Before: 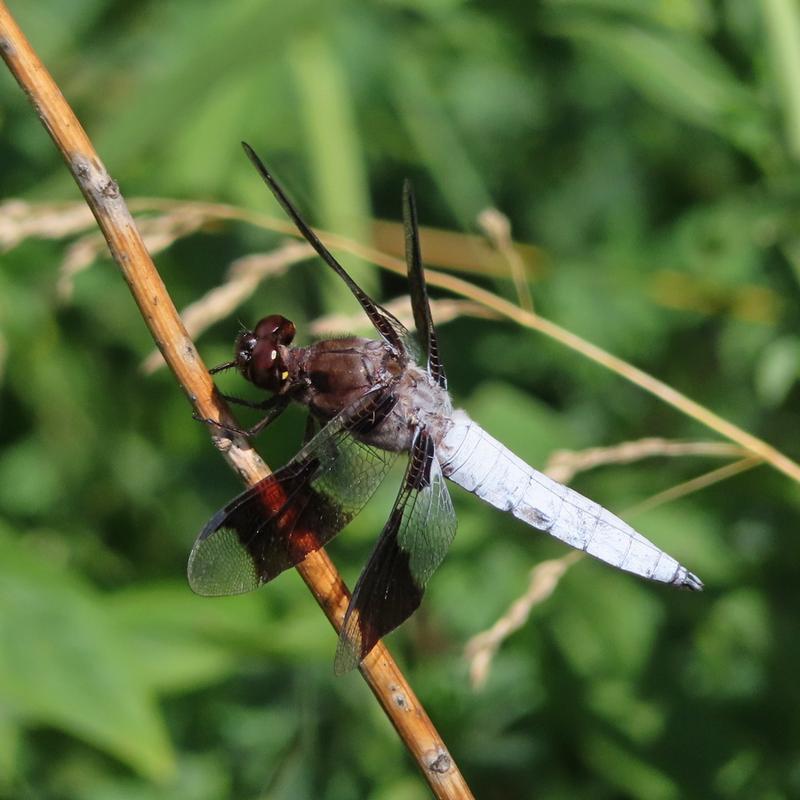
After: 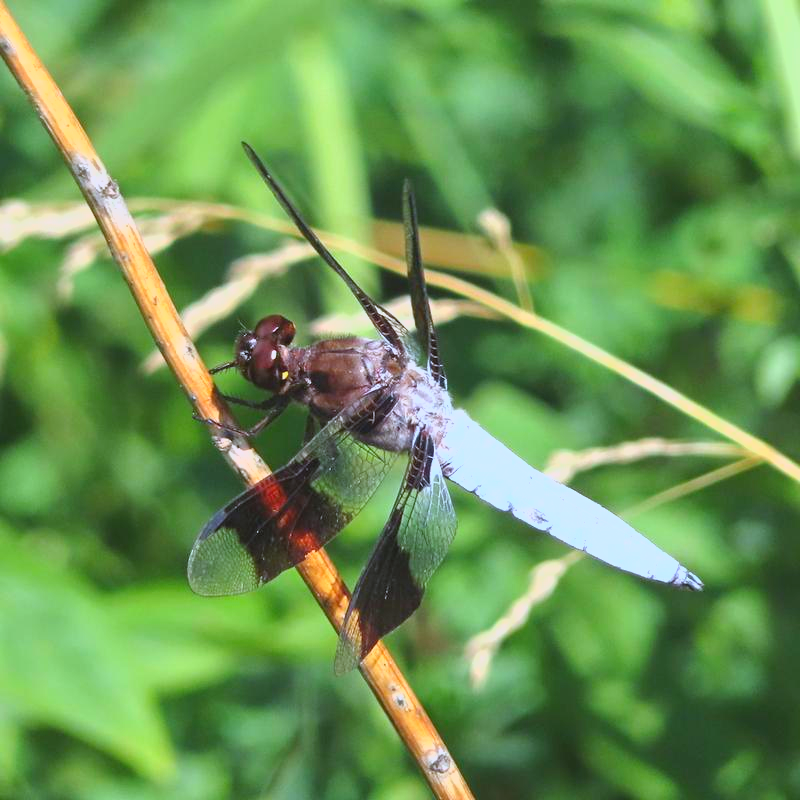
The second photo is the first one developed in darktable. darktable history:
lowpass: radius 0.1, contrast 0.85, saturation 1.1, unbound 0
exposure: black level correction 0, exposure 1.1 EV, compensate highlight preservation false
white balance: red 0.931, blue 1.11
